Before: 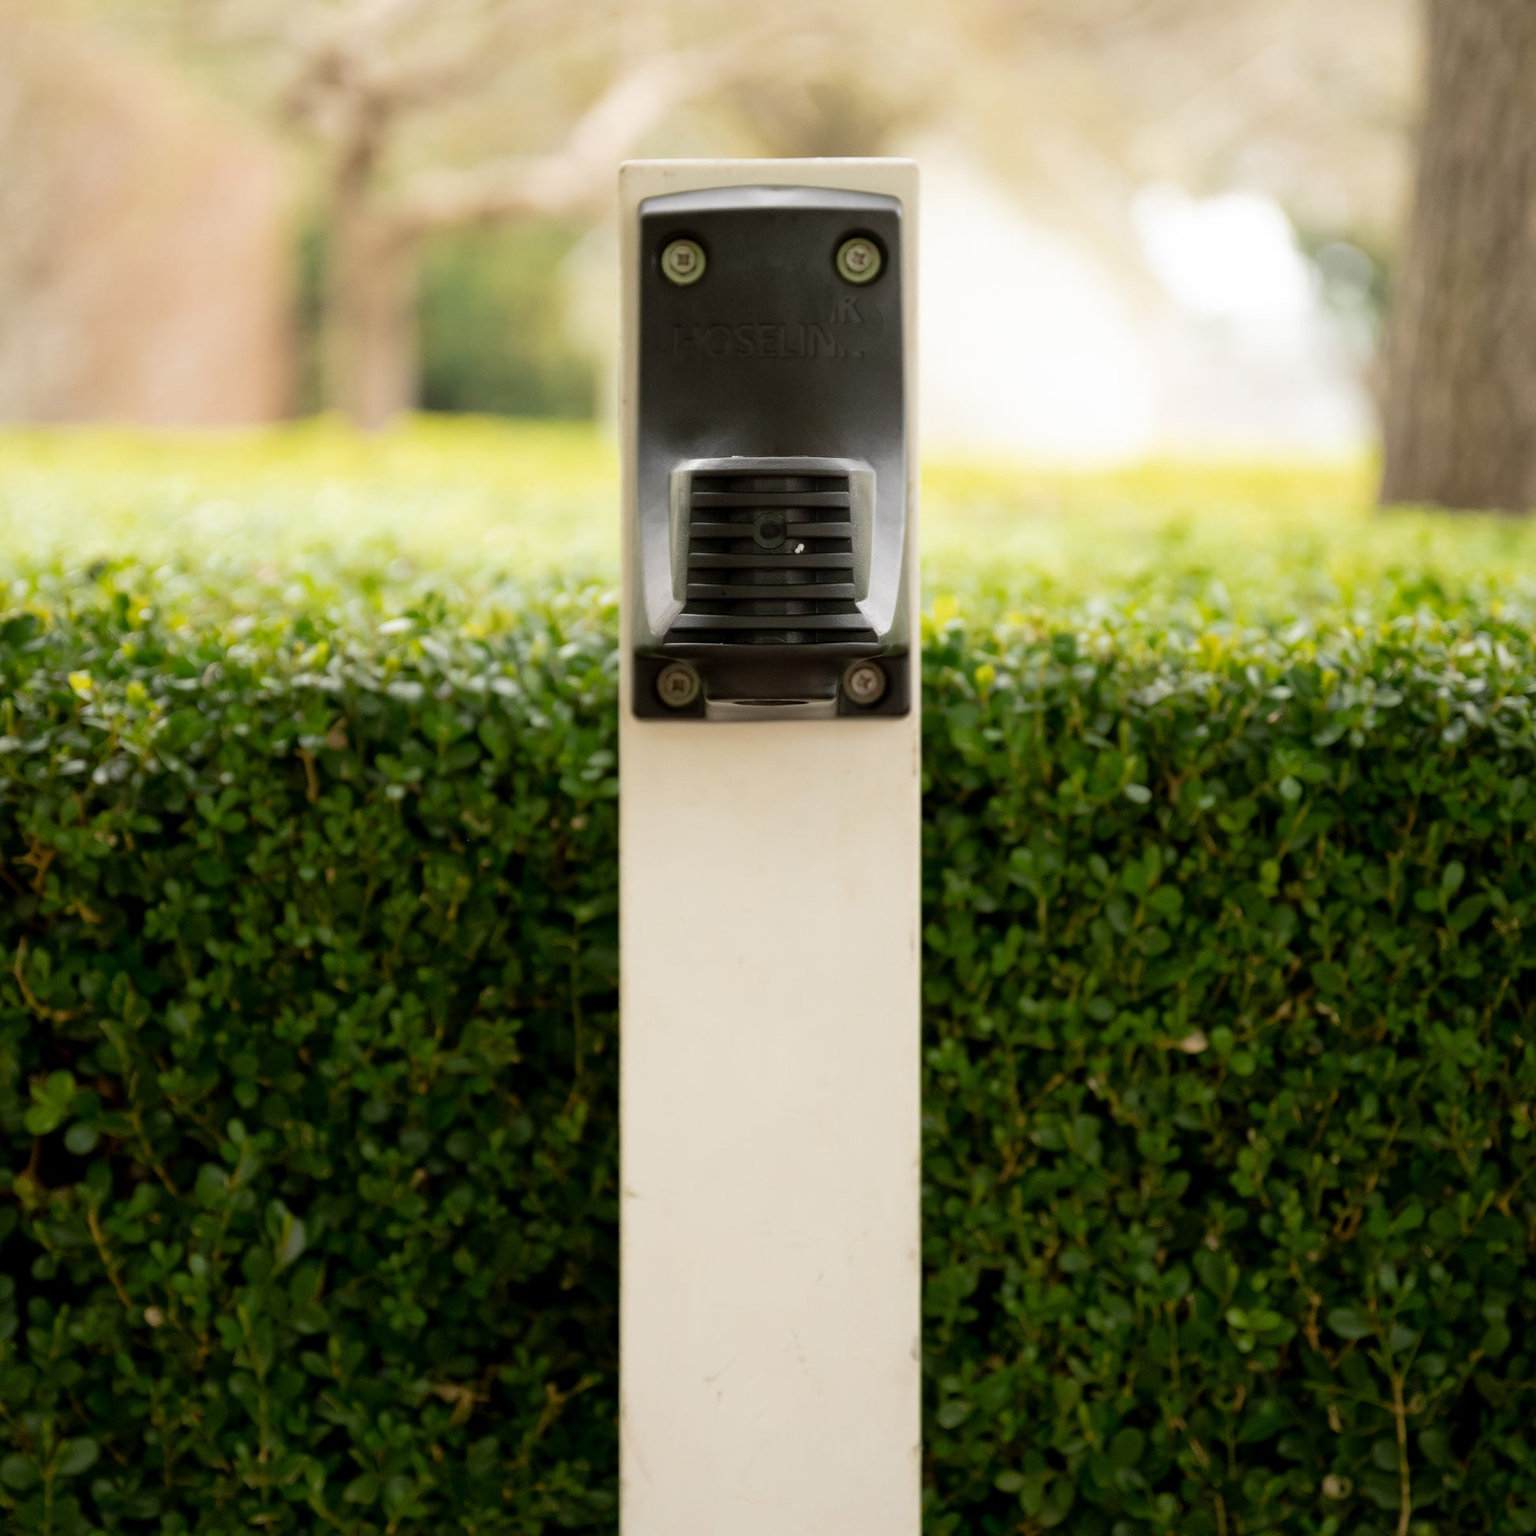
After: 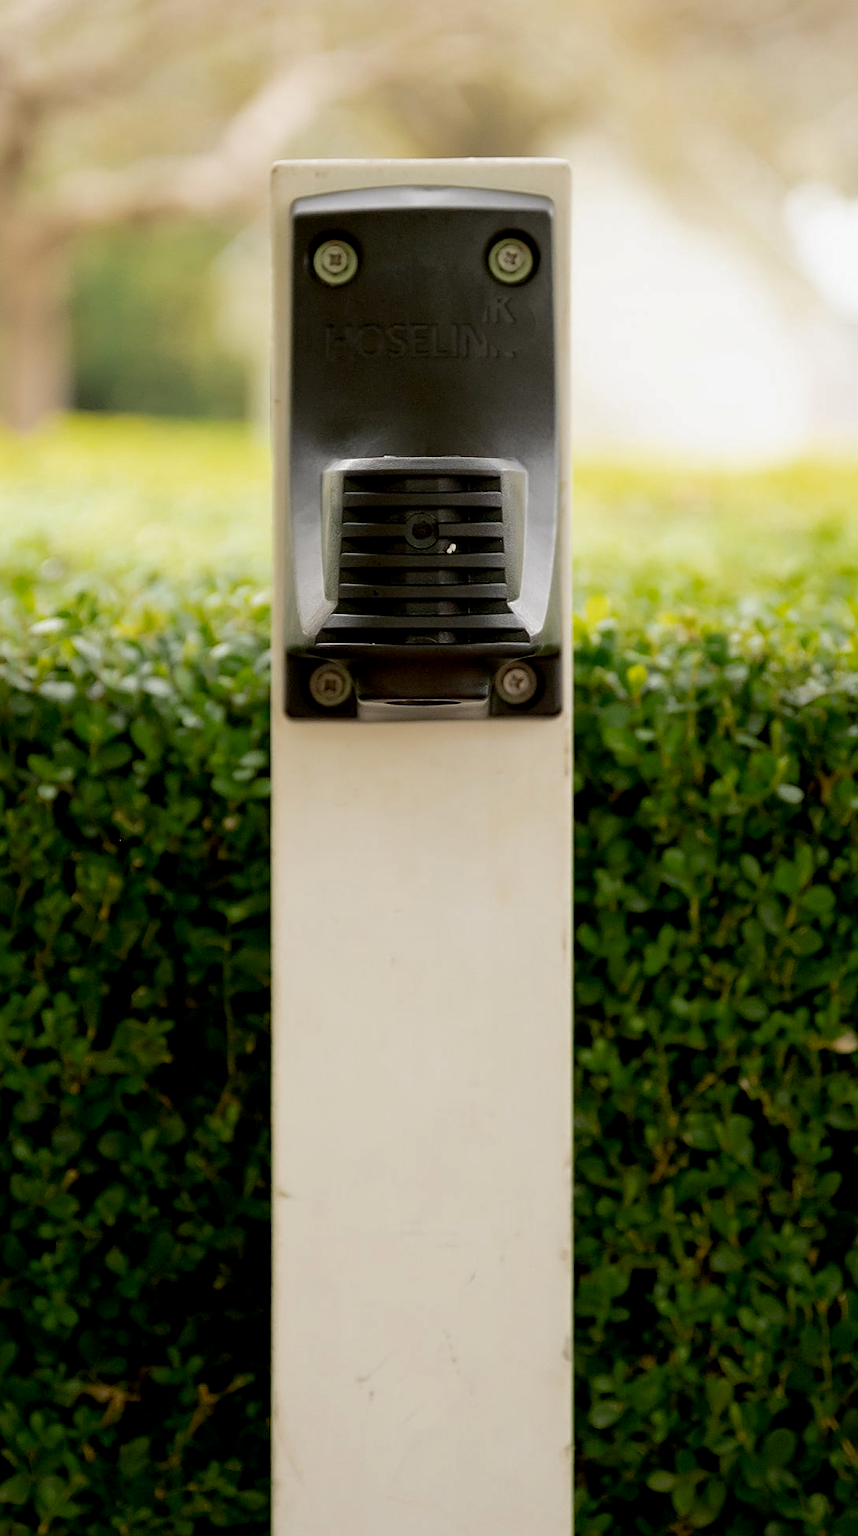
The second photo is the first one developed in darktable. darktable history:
shadows and highlights: shadows -20.48, white point adjustment -1.94, highlights -35.14
exposure: black level correction 0.005, exposure 0.005 EV, compensate highlight preservation false
crop and rotate: left 22.694%, right 21.361%
sharpen: on, module defaults
